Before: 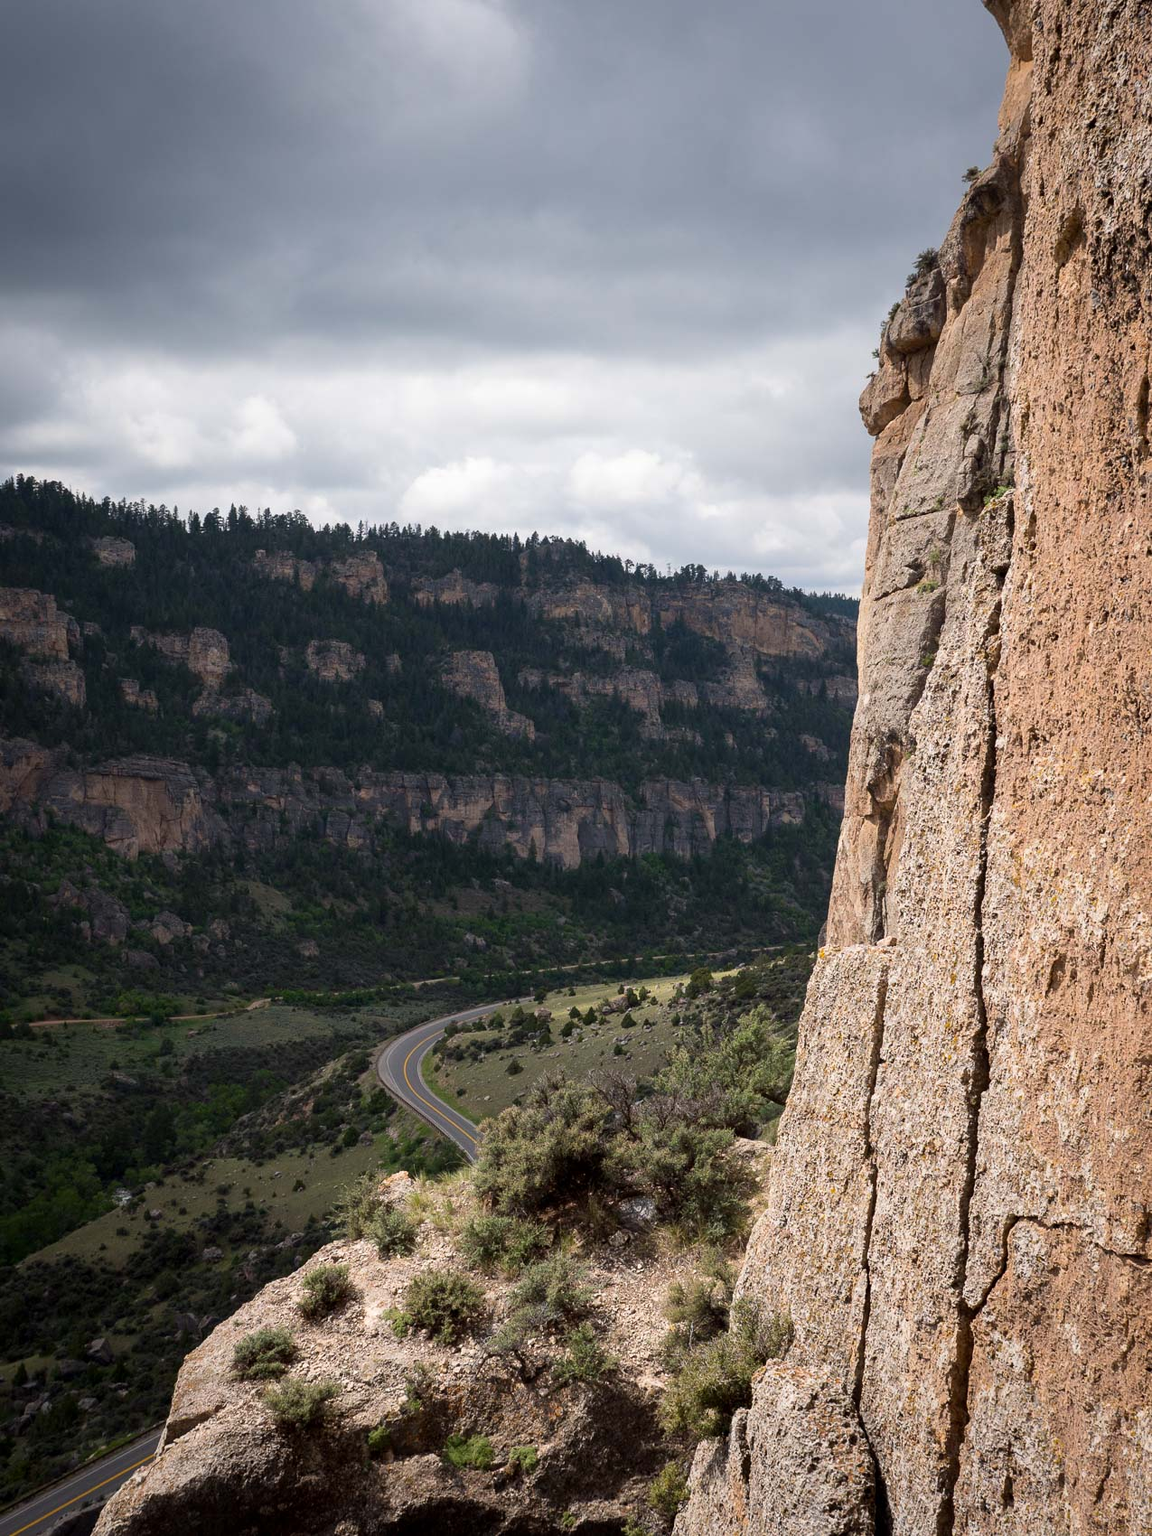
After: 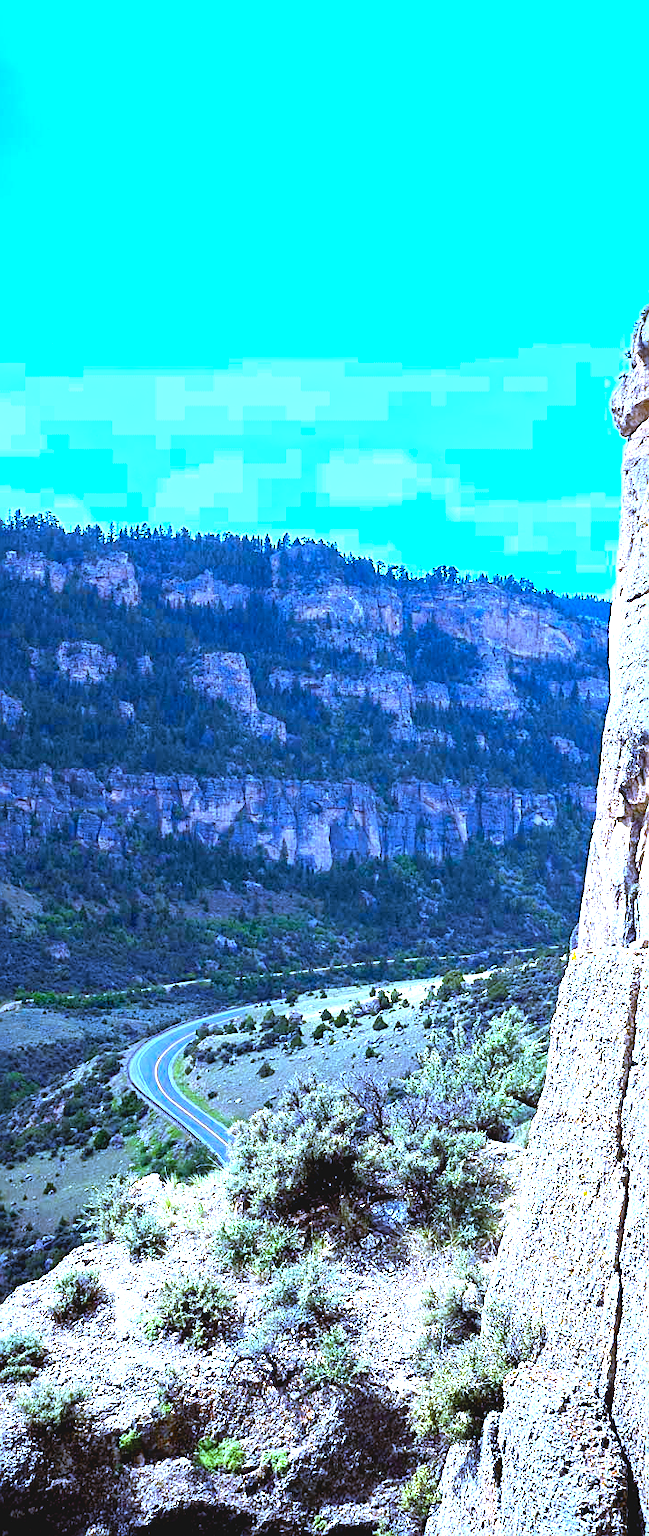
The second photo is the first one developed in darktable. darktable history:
exposure: black level correction 0, exposure 1.5 EV, compensate exposure bias true, compensate highlight preservation false
contrast brightness saturation: contrast -0.1, brightness 0.05, saturation 0.08
crop: left 21.674%, right 22.086%
color zones: curves: ch0 [(0.11, 0.396) (0.195, 0.36) (0.25, 0.5) (0.303, 0.412) (0.357, 0.544) (0.75, 0.5) (0.967, 0.328)]; ch1 [(0, 0.468) (0.112, 0.512) (0.202, 0.6) (0.25, 0.5) (0.307, 0.352) (0.357, 0.544) (0.75, 0.5) (0.963, 0.524)]
color balance: lift [0.991, 1, 1, 1], gamma [0.996, 1, 1, 1], input saturation 98.52%, contrast 20.34%, output saturation 103.72%
sharpen: on, module defaults
tone equalizer: on, module defaults
white balance: red 0.766, blue 1.537
